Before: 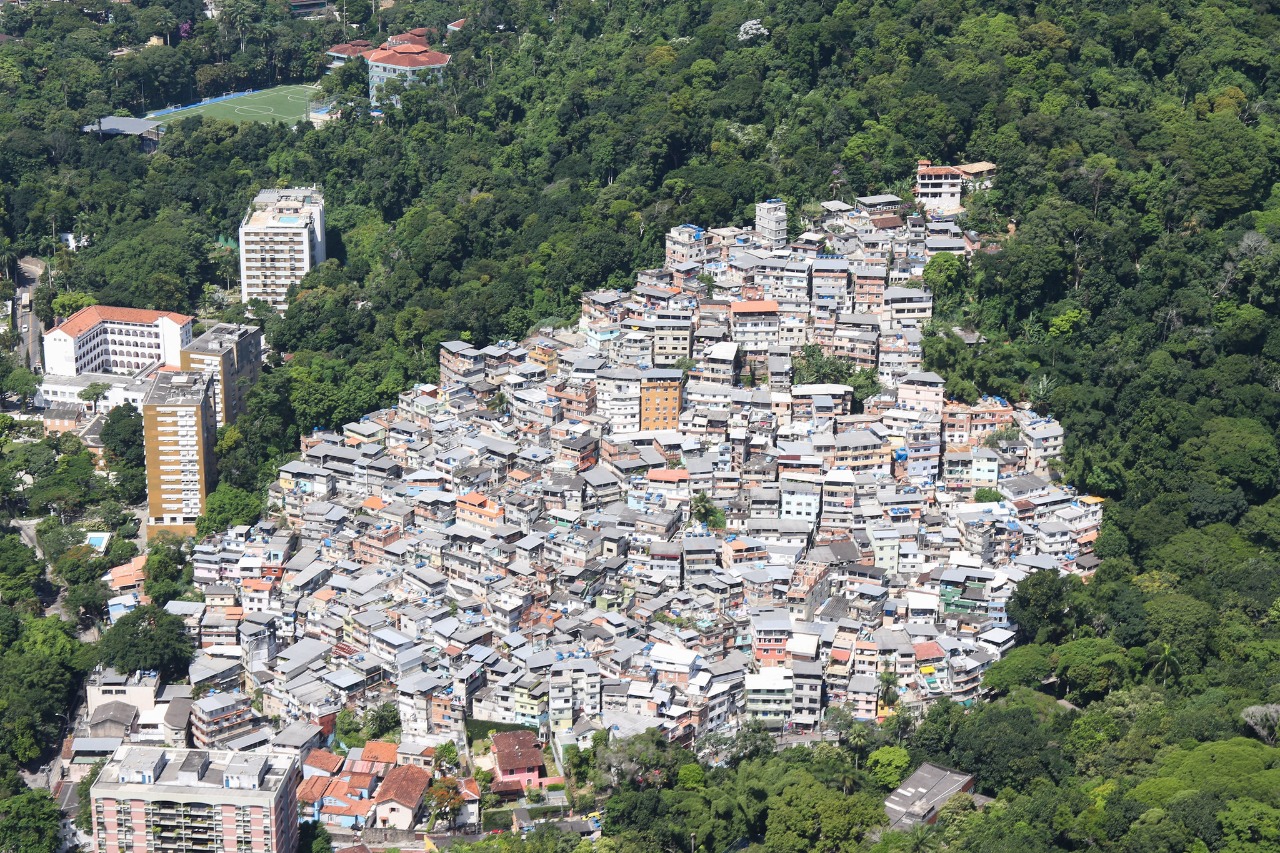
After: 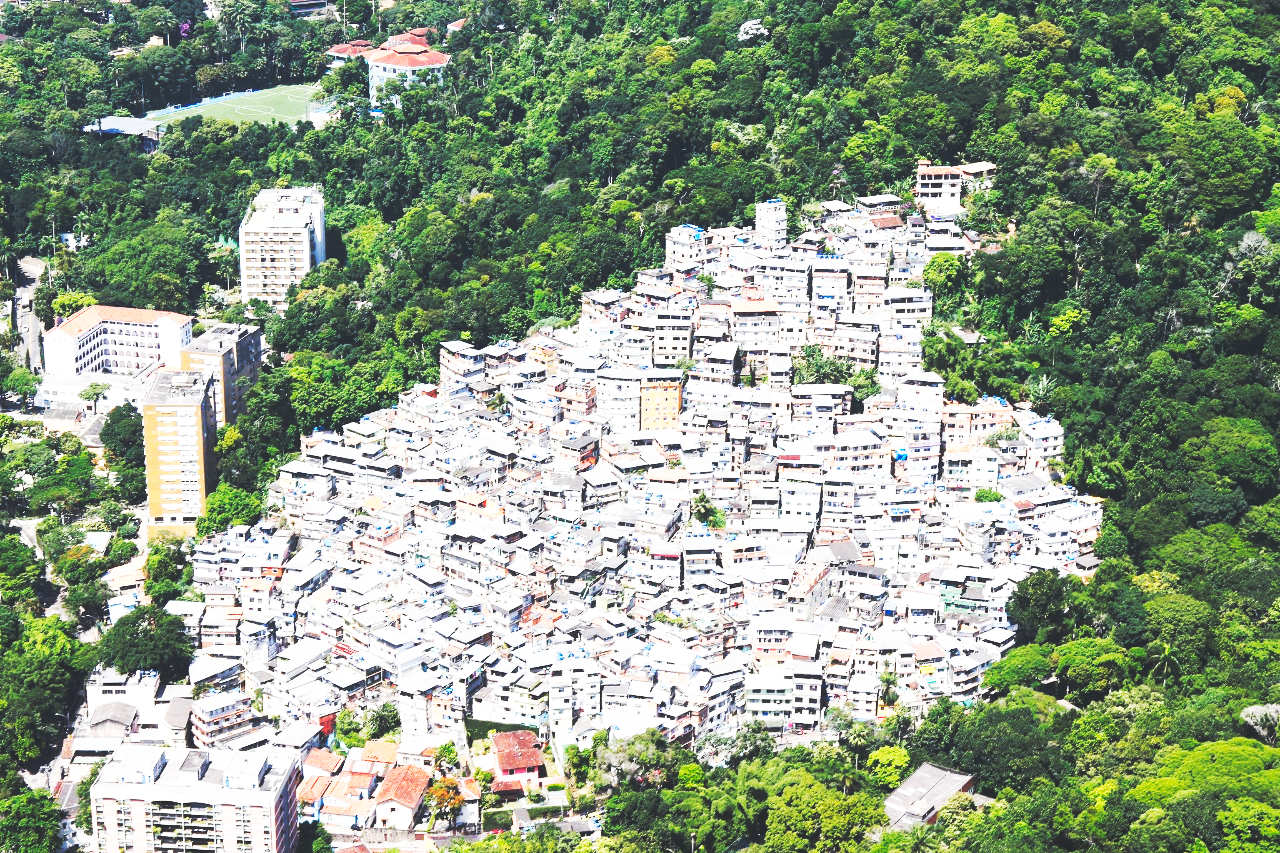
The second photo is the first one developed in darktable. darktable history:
exposure: compensate highlight preservation false
base curve: curves: ch0 [(0, 0.015) (0.085, 0.116) (0.134, 0.298) (0.19, 0.545) (0.296, 0.764) (0.599, 0.982) (1, 1)], preserve colors none
